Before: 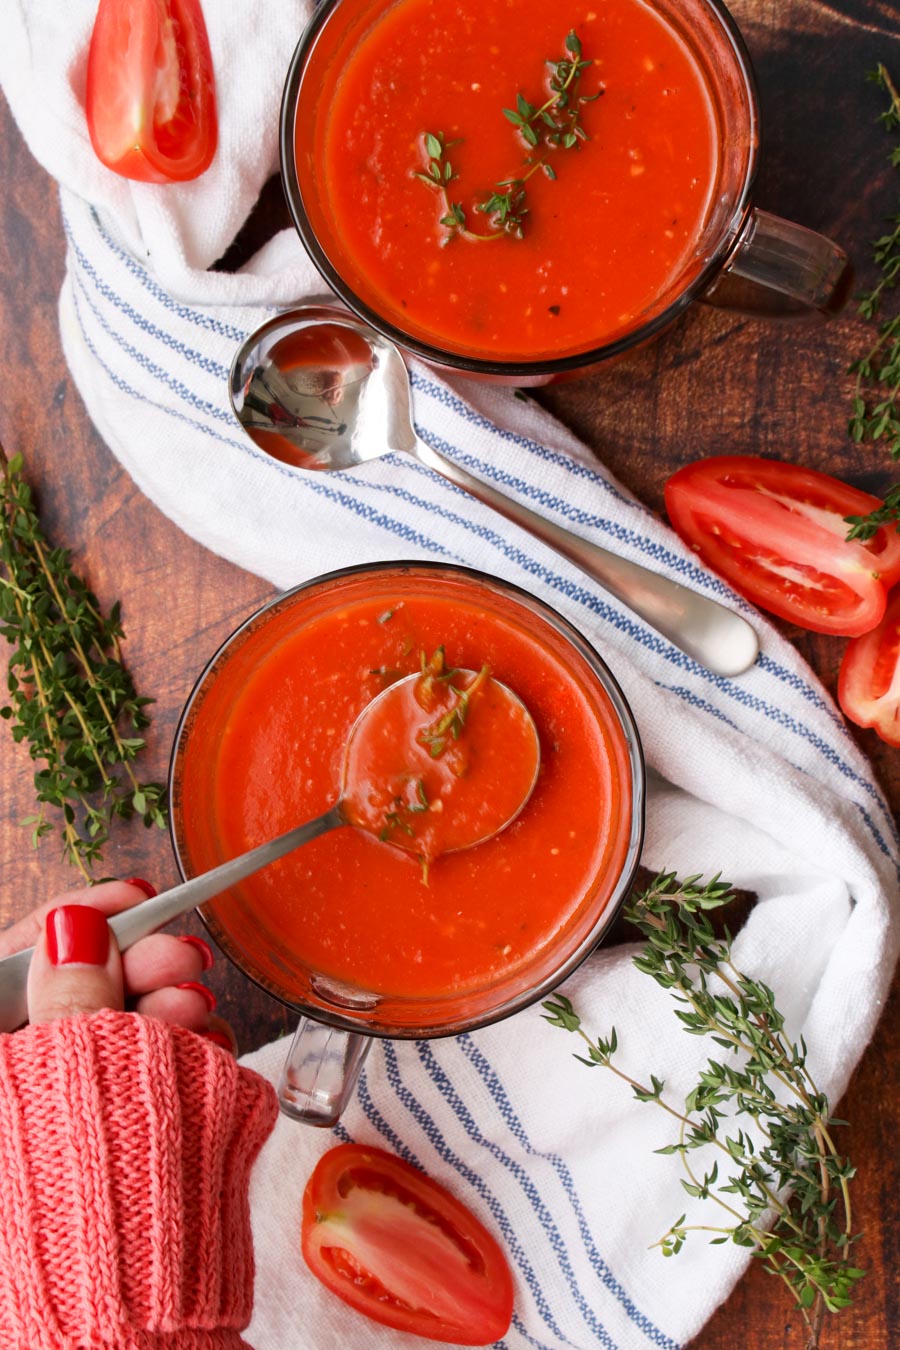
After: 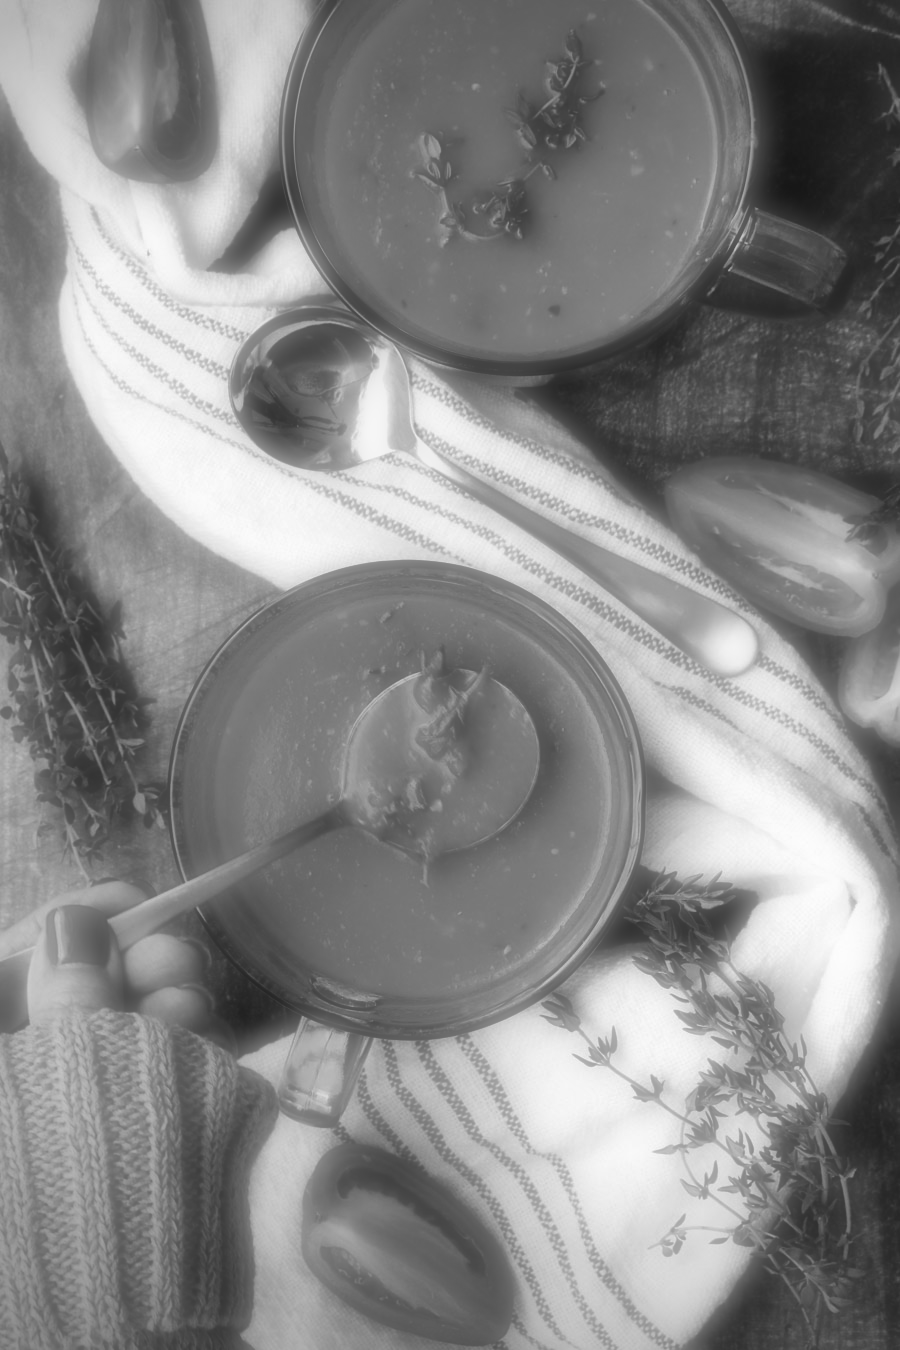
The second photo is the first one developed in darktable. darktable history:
velvia: strength 17%
shadows and highlights: soften with gaussian
local contrast: mode bilateral grid, contrast 20, coarseness 50, detail 120%, midtone range 0.2
soften "1": on, module defaults | blend: blend mode normal, opacity 81%; mask: uniform (no mask)
color correction: highlights a* 0.162, highlights b* 29.53, shadows a* -0.162, shadows b* 21.09
monochrome: a -3.63, b -0.465
vignetting: fall-off start 88.53%, fall-off radius 44.2%, saturation 0.376, width/height ratio 1.161
